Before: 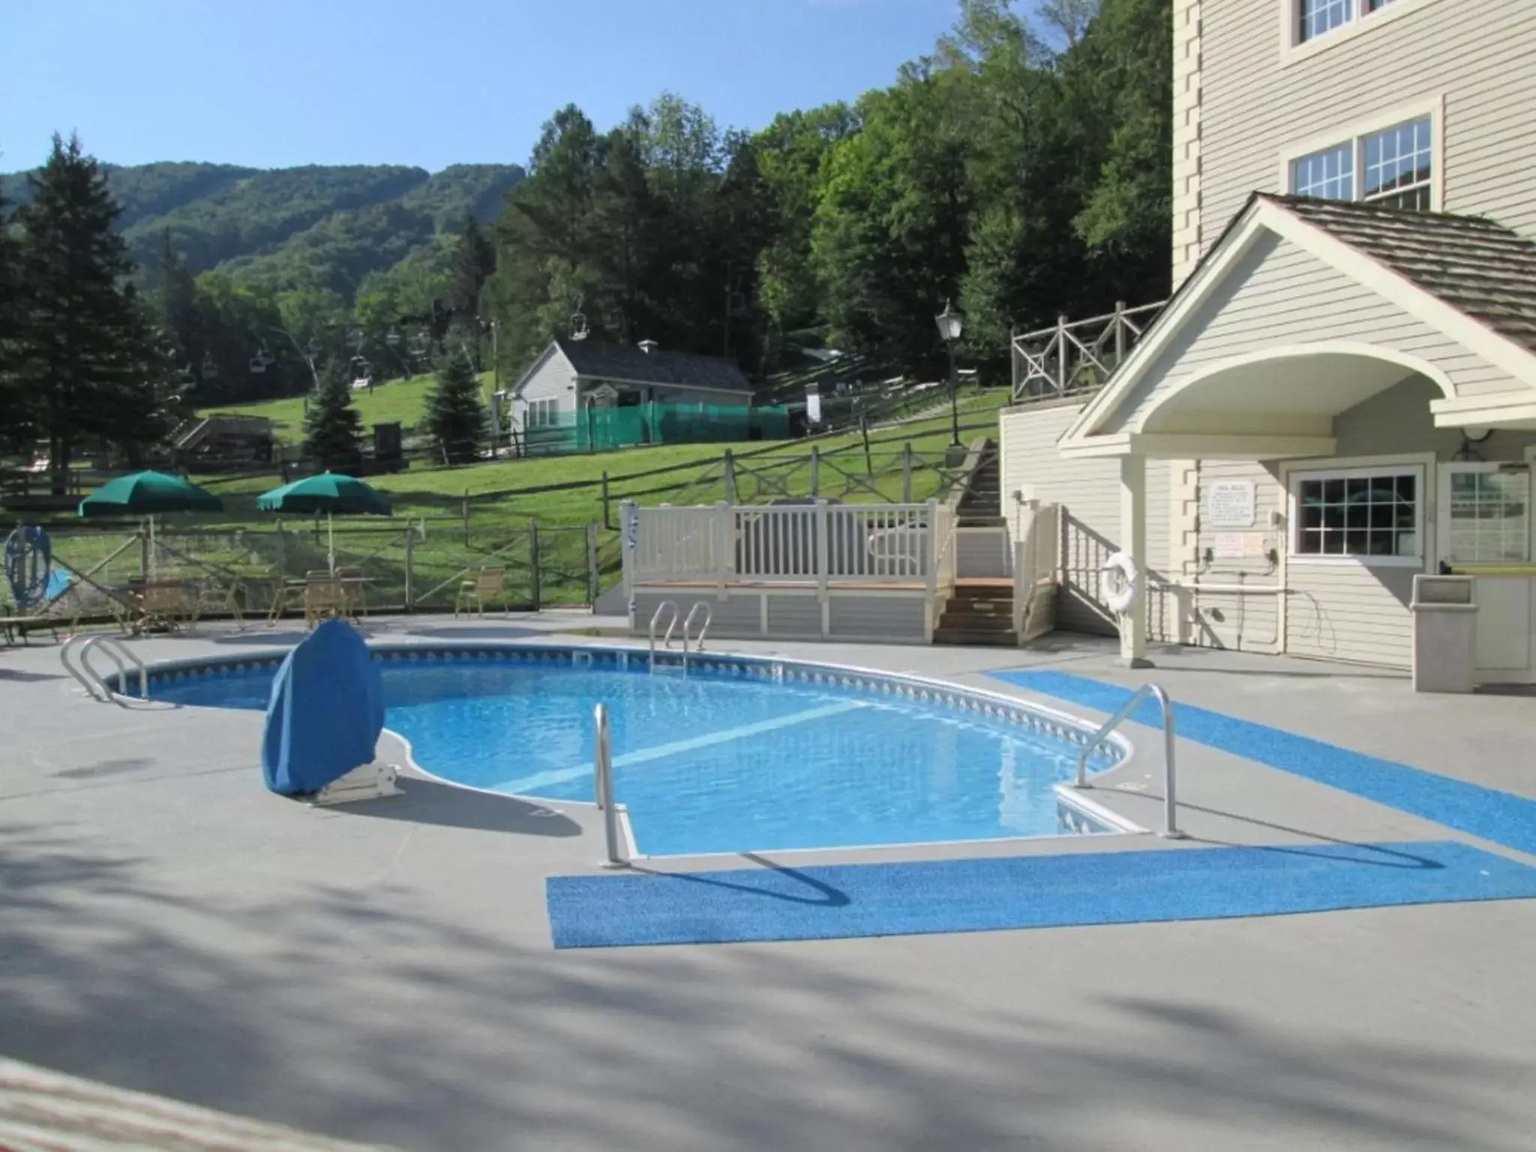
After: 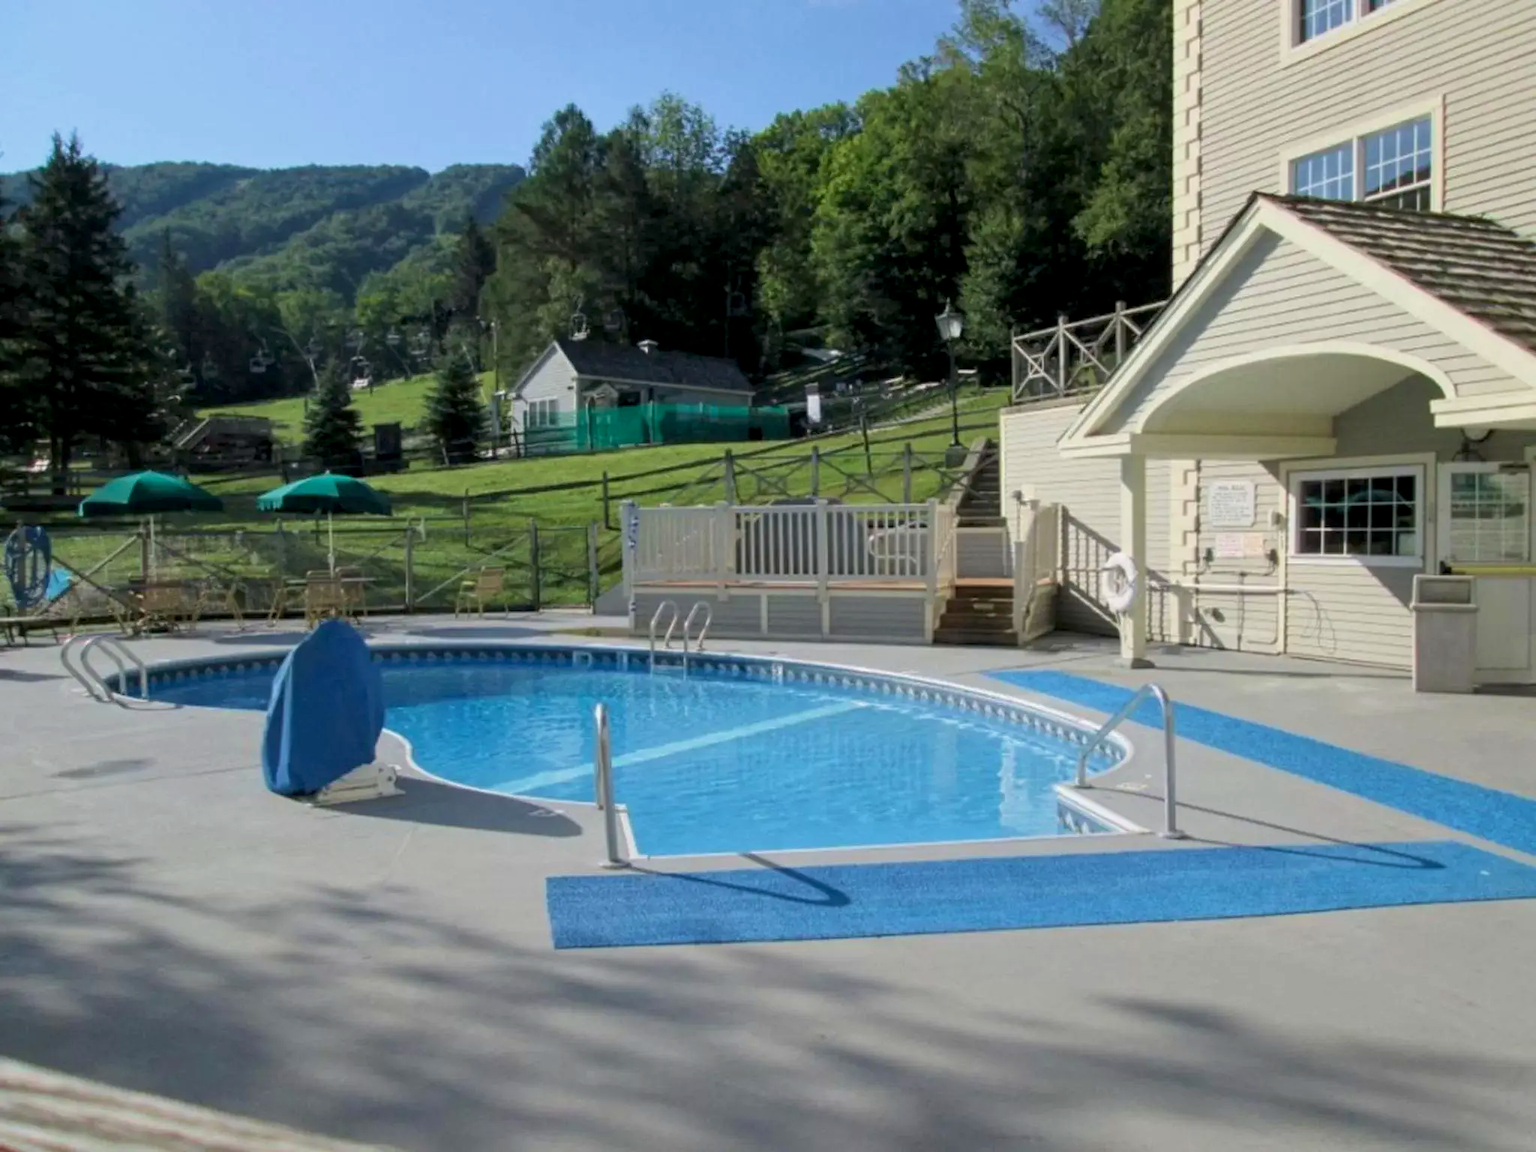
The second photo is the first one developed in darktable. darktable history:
velvia: on, module defaults
exposure: black level correction 0.006, exposure -0.227 EV, compensate highlight preservation false
local contrast: highlights 107%, shadows 101%, detail 119%, midtone range 0.2
tone equalizer: edges refinement/feathering 500, mask exposure compensation -1.57 EV, preserve details no
